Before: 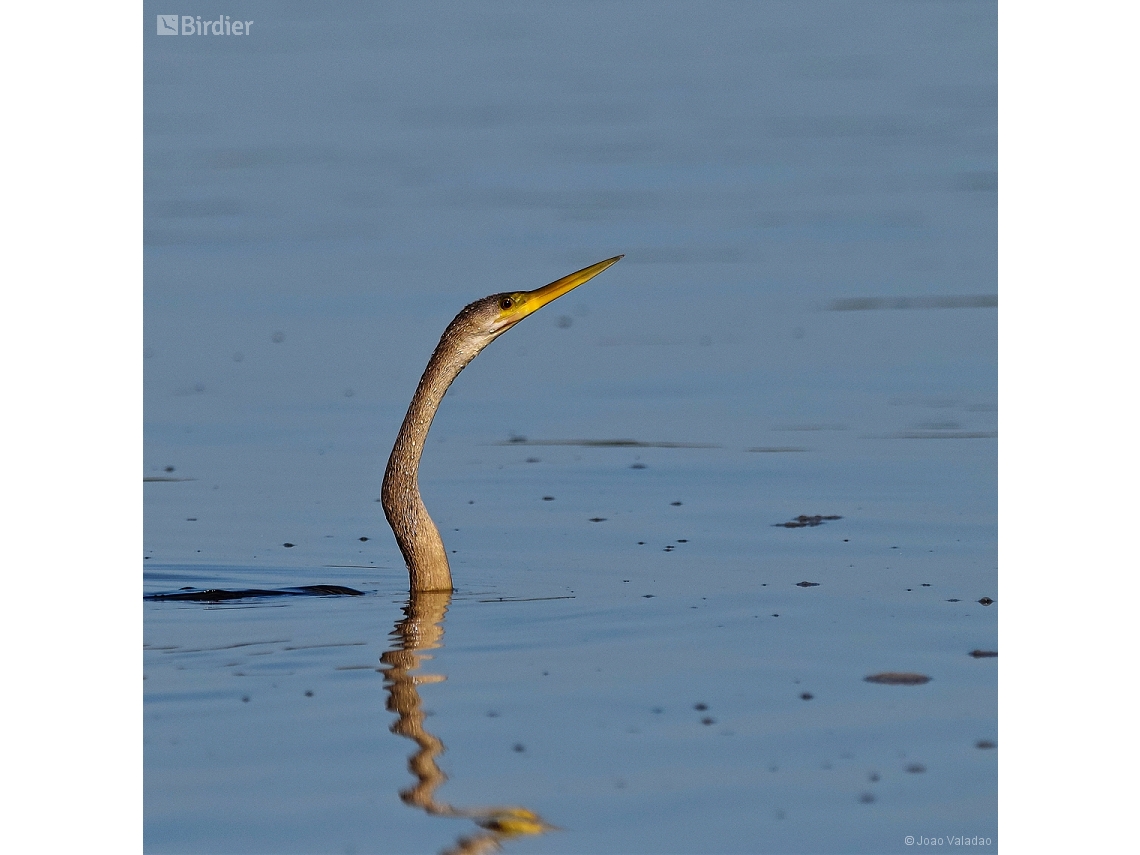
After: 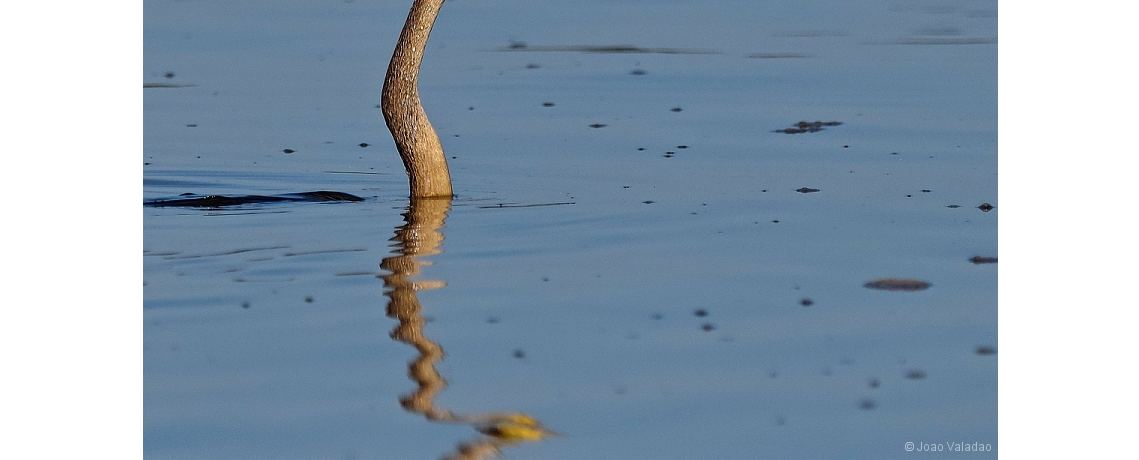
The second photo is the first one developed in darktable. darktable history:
crop and rotate: top 46.106%, right 0.067%
